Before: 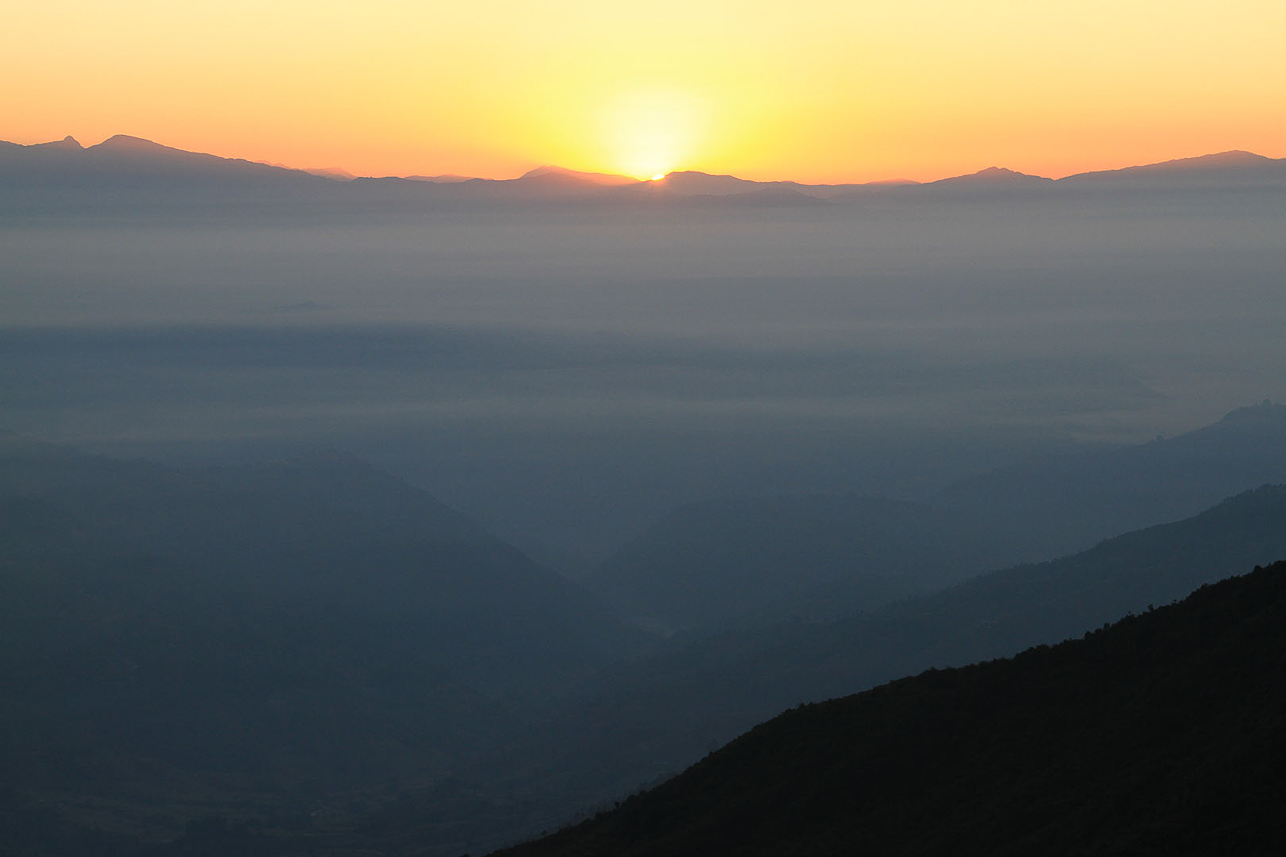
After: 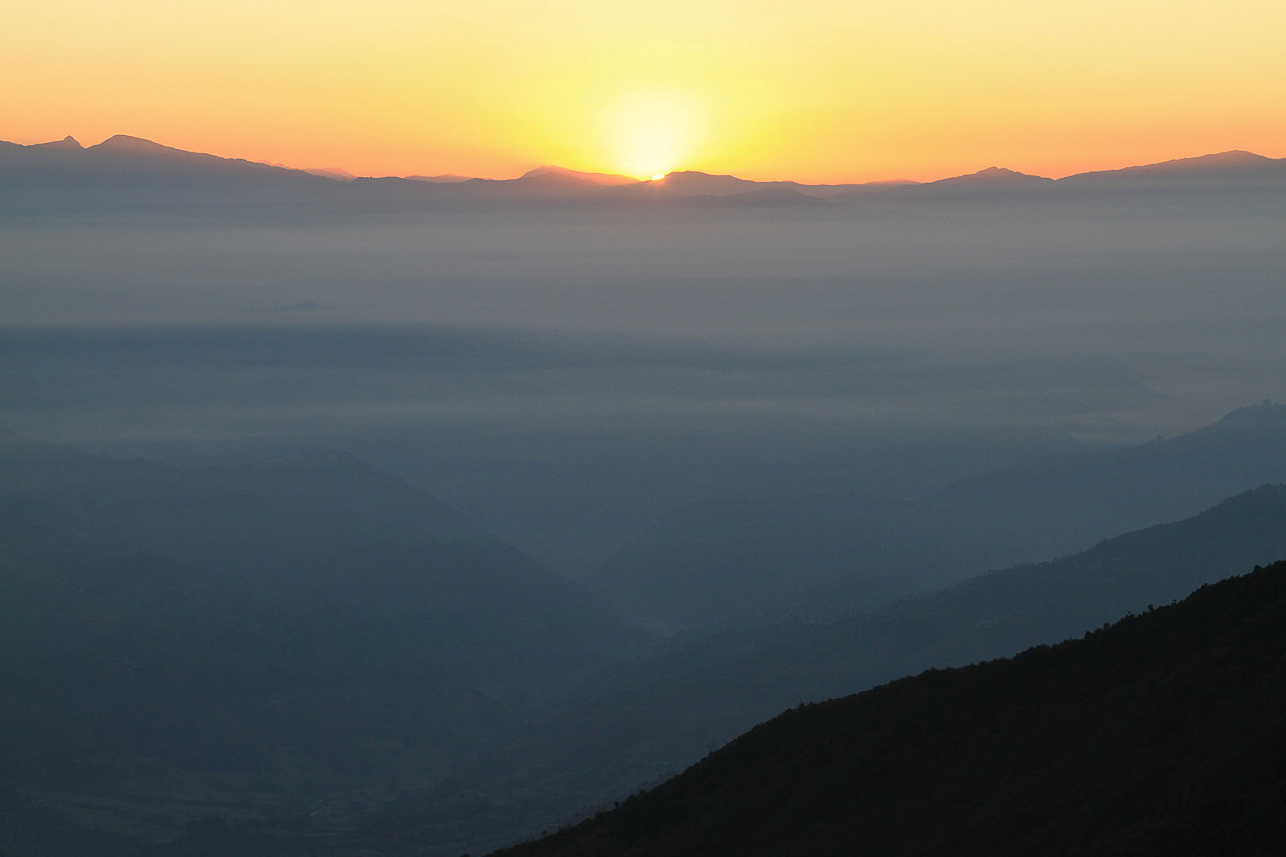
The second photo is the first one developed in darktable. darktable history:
shadows and highlights: shadows 29.19, highlights -29.48, highlights color adjustment 49.59%, low approximation 0.01, soften with gaussian
